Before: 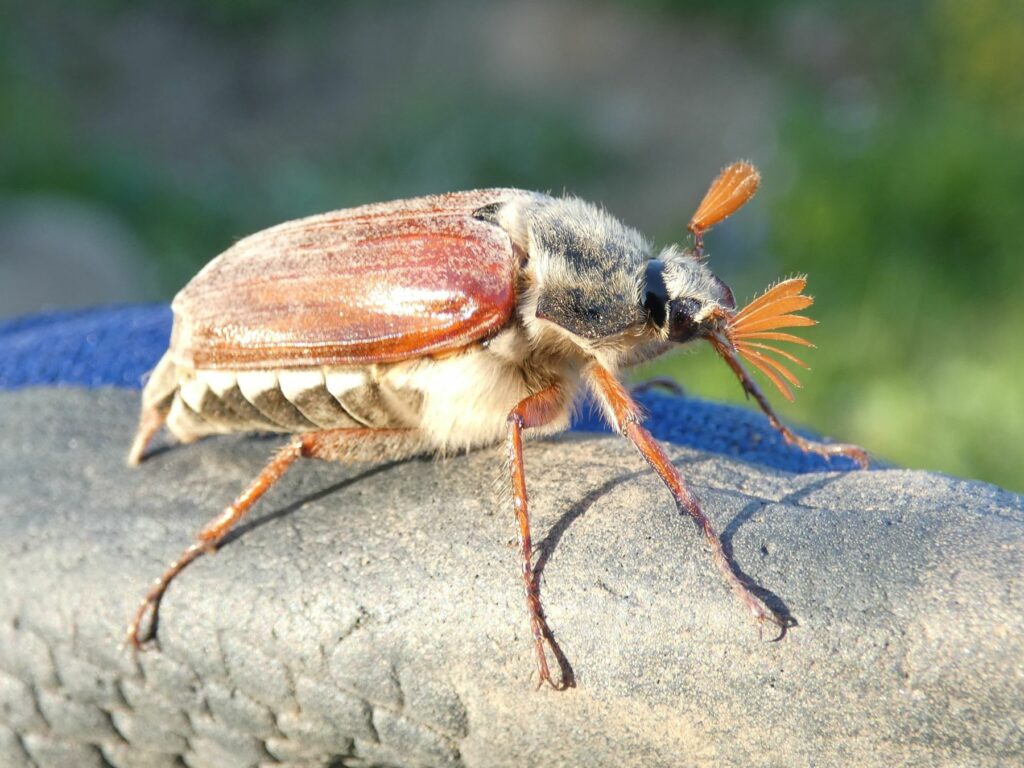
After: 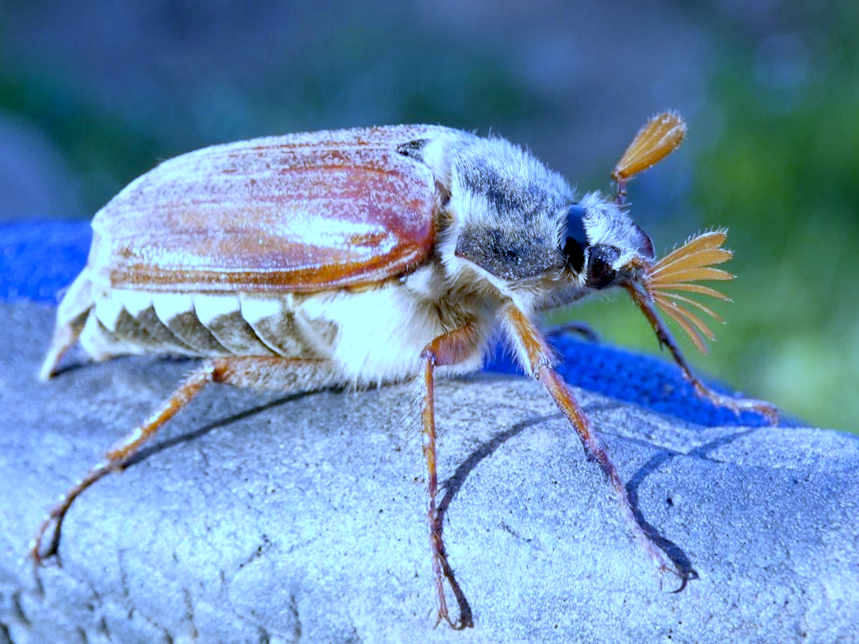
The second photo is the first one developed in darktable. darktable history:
crop and rotate: angle -3.27°, left 5.211%, top 5.211%, right 4.607%, bottom 4.607%
white balance: red 0.766, blue 1.537
exposure: black level correction 0.01, exposure 0.011 EV, compensate highlight preservation false
haze removal: compatibility mode true, adaptive false
